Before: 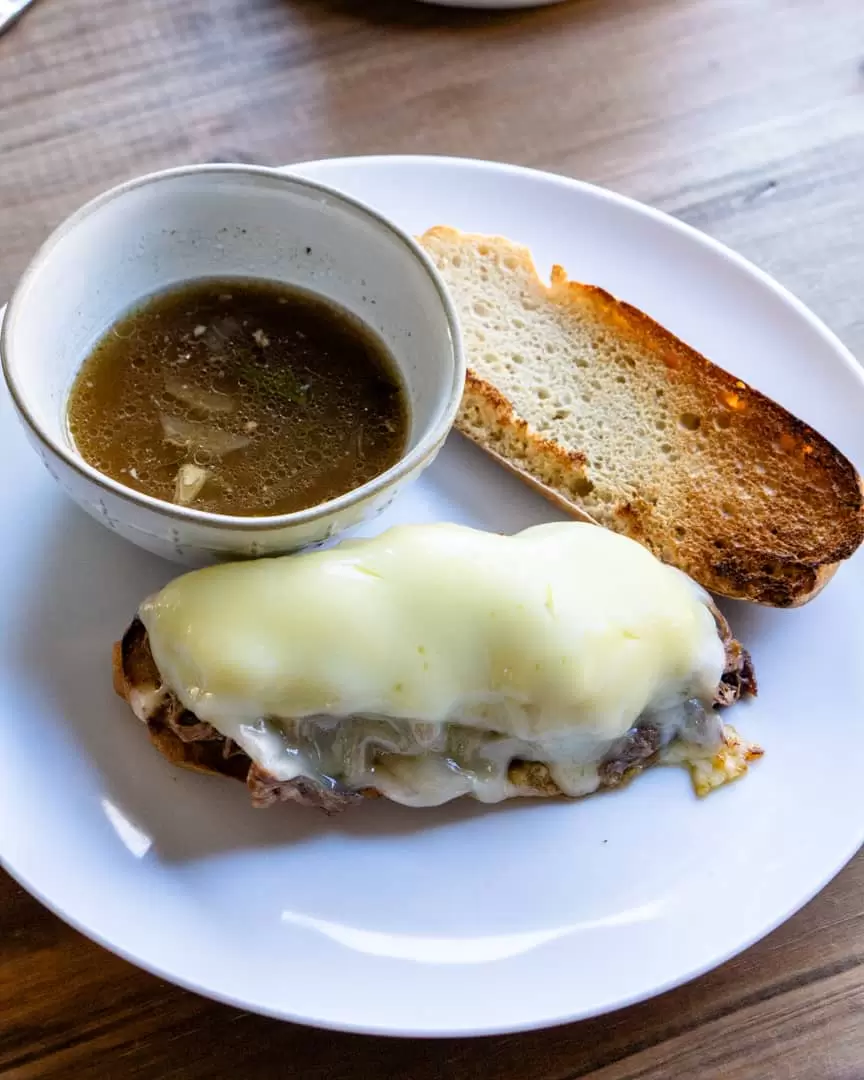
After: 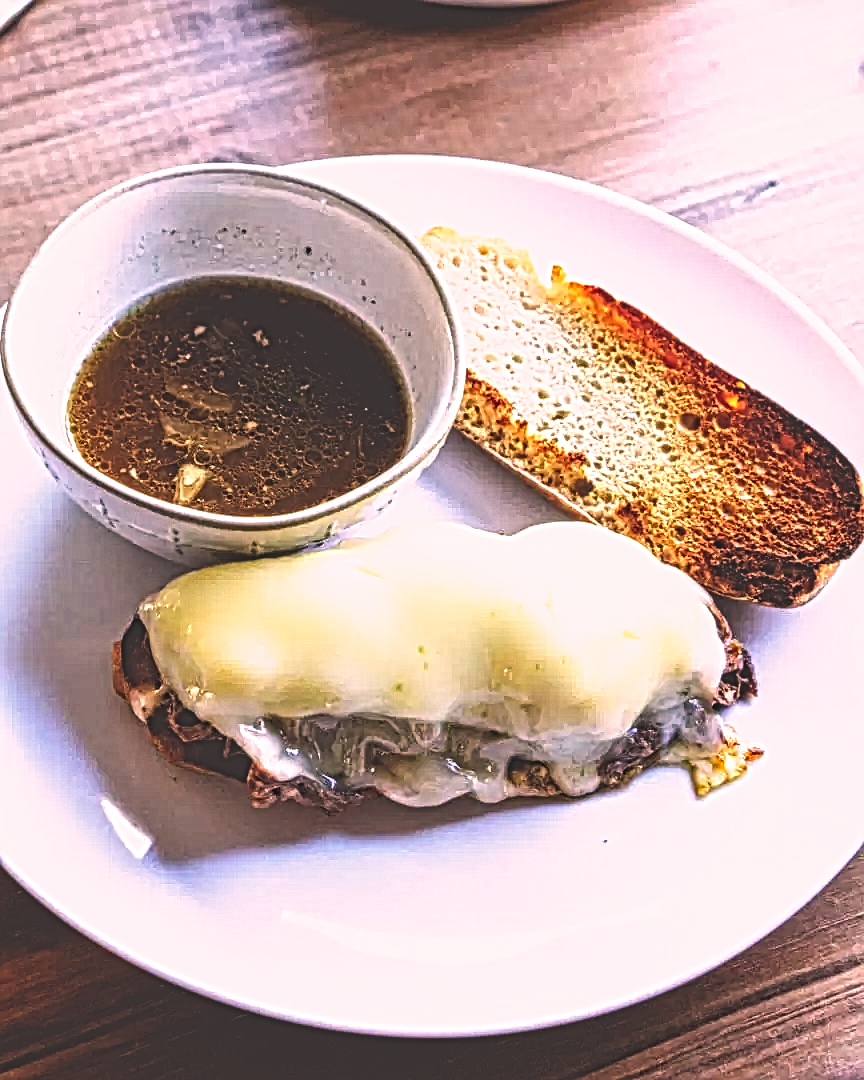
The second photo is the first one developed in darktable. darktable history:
color correction: highlights a* 14.52, highlights b* 4.84
base curve: curves: ch0 [(0, 0.036) (0.007, 0.037) (0.604, 0.887) (1, 1)], preserve colors none
local contrast: mode bilateral grid, contrast 20, coarseness 3, detail 300%, midtone range 0.2
